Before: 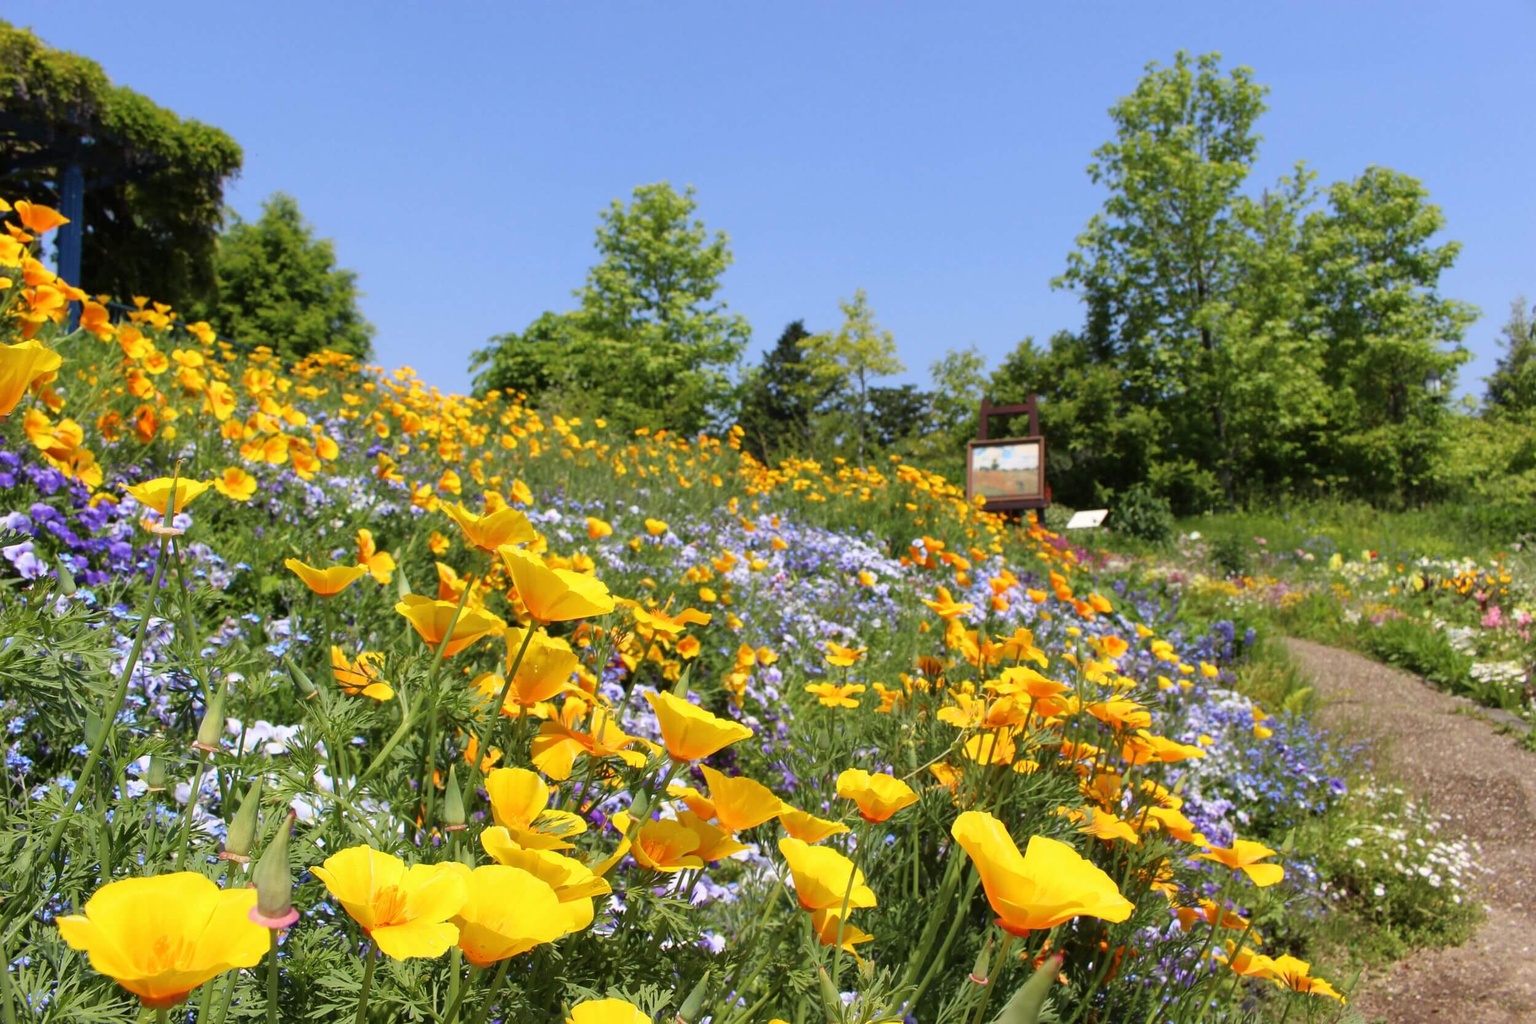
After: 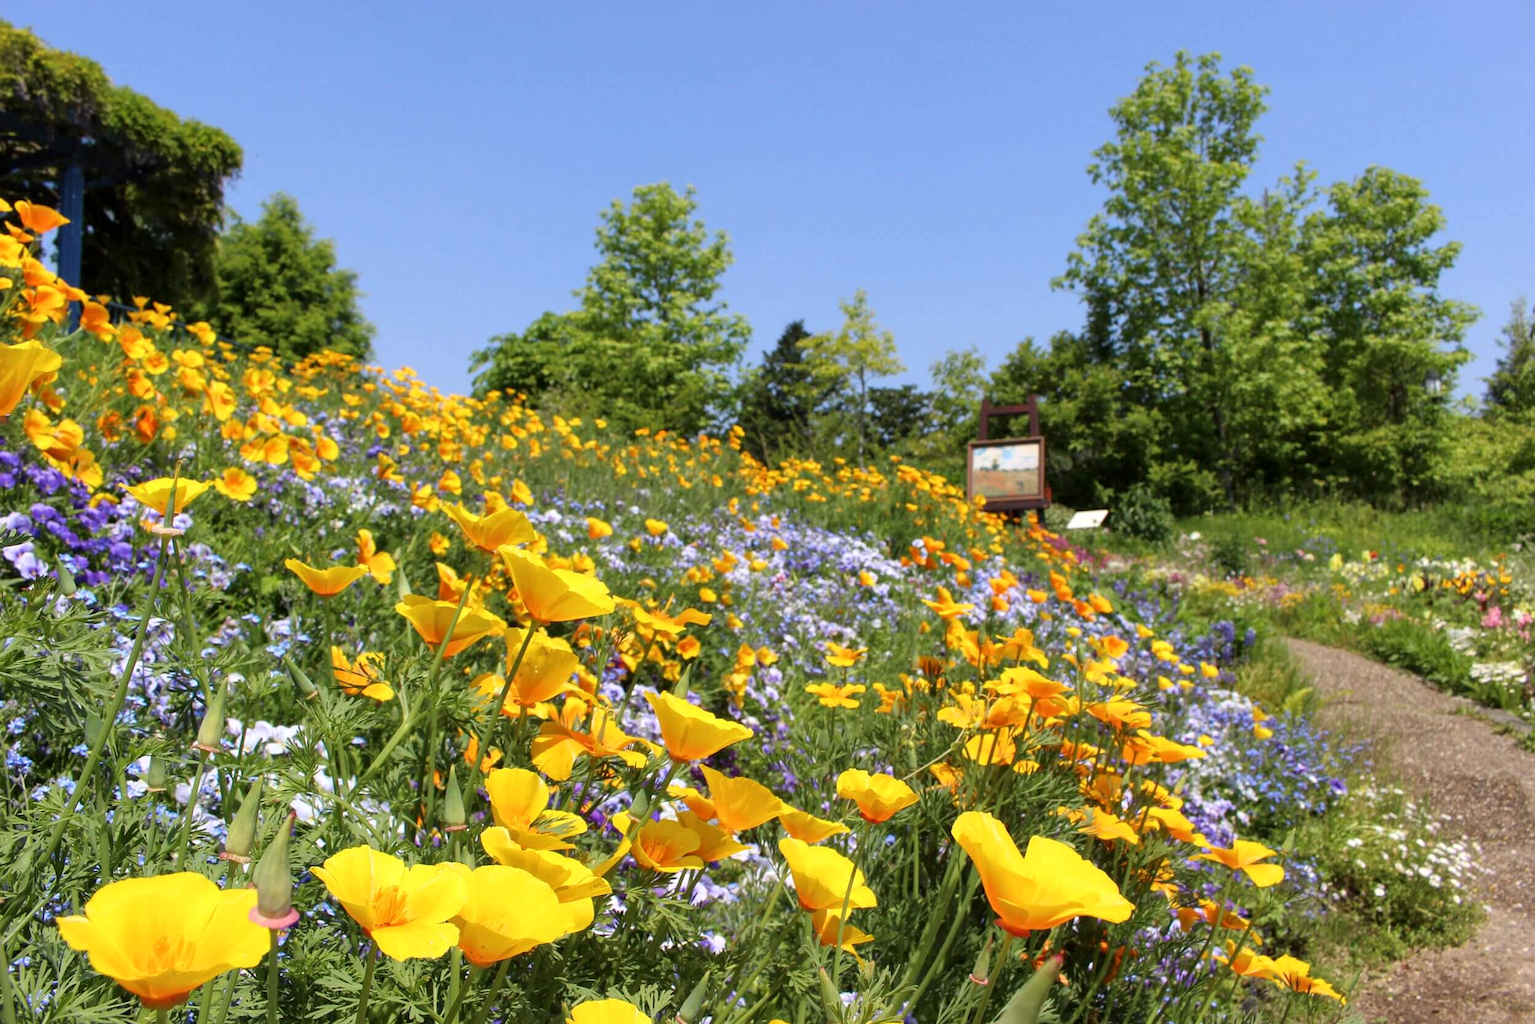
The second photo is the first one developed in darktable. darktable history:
local contrast: highlights 106%, shadows 97%, detail 119%, midtone range 0.2
